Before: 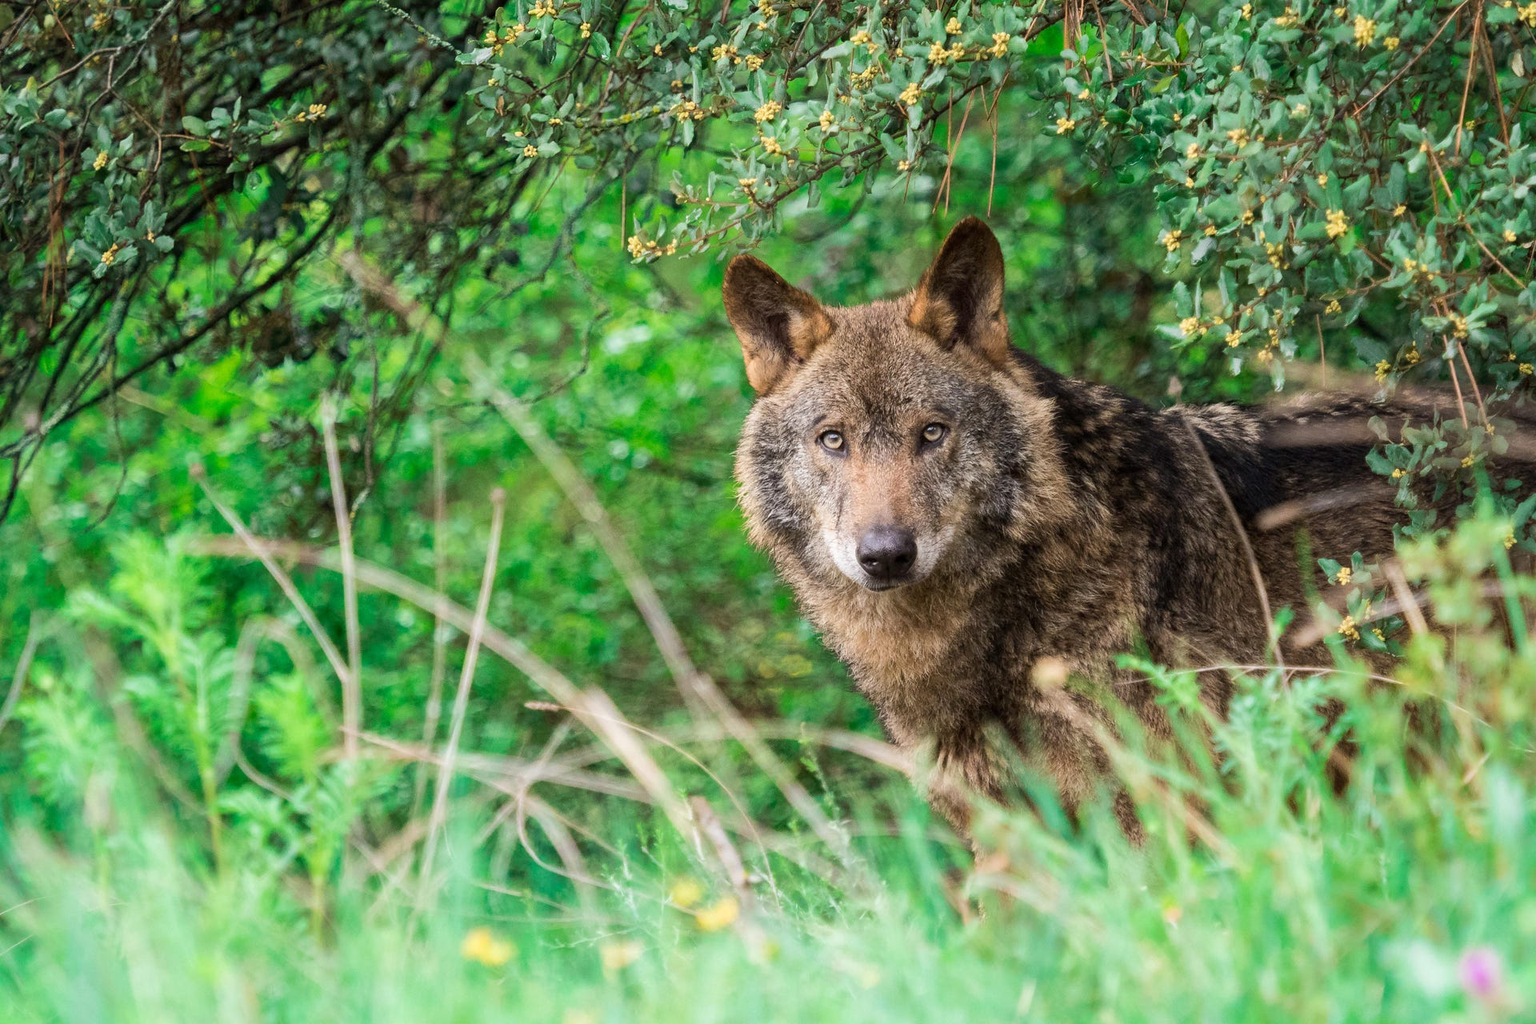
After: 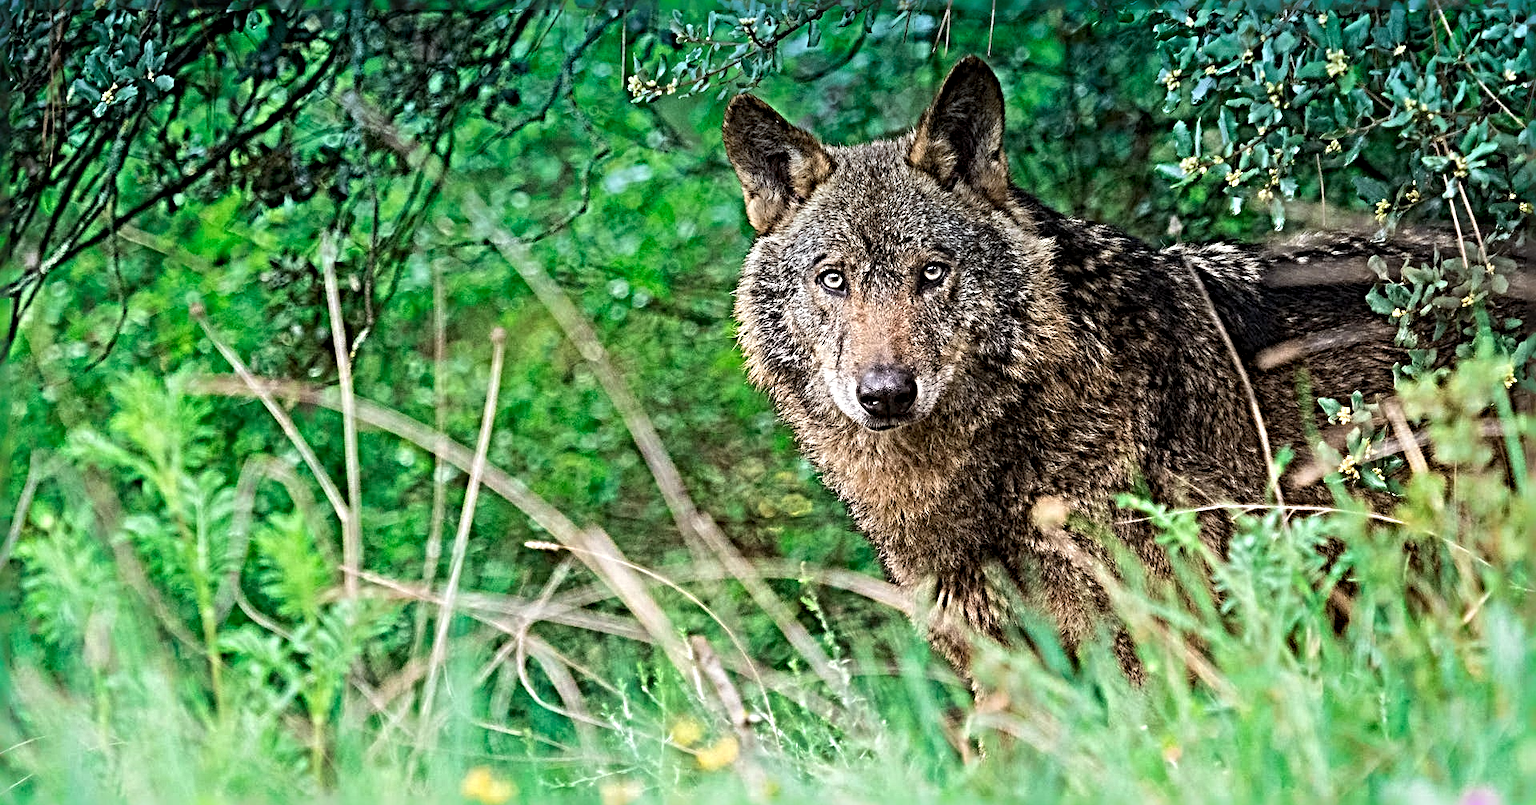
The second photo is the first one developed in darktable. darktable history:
crop and rotate: top 15.774%, bottom 5.506%
sharpen: radius 6.3, amount 1.8, threshold 0
graduated density: density 2.02 EV, hardness 44%, rotation 0.374°, offset 8.21, hue 208.8°, saturation 97%
